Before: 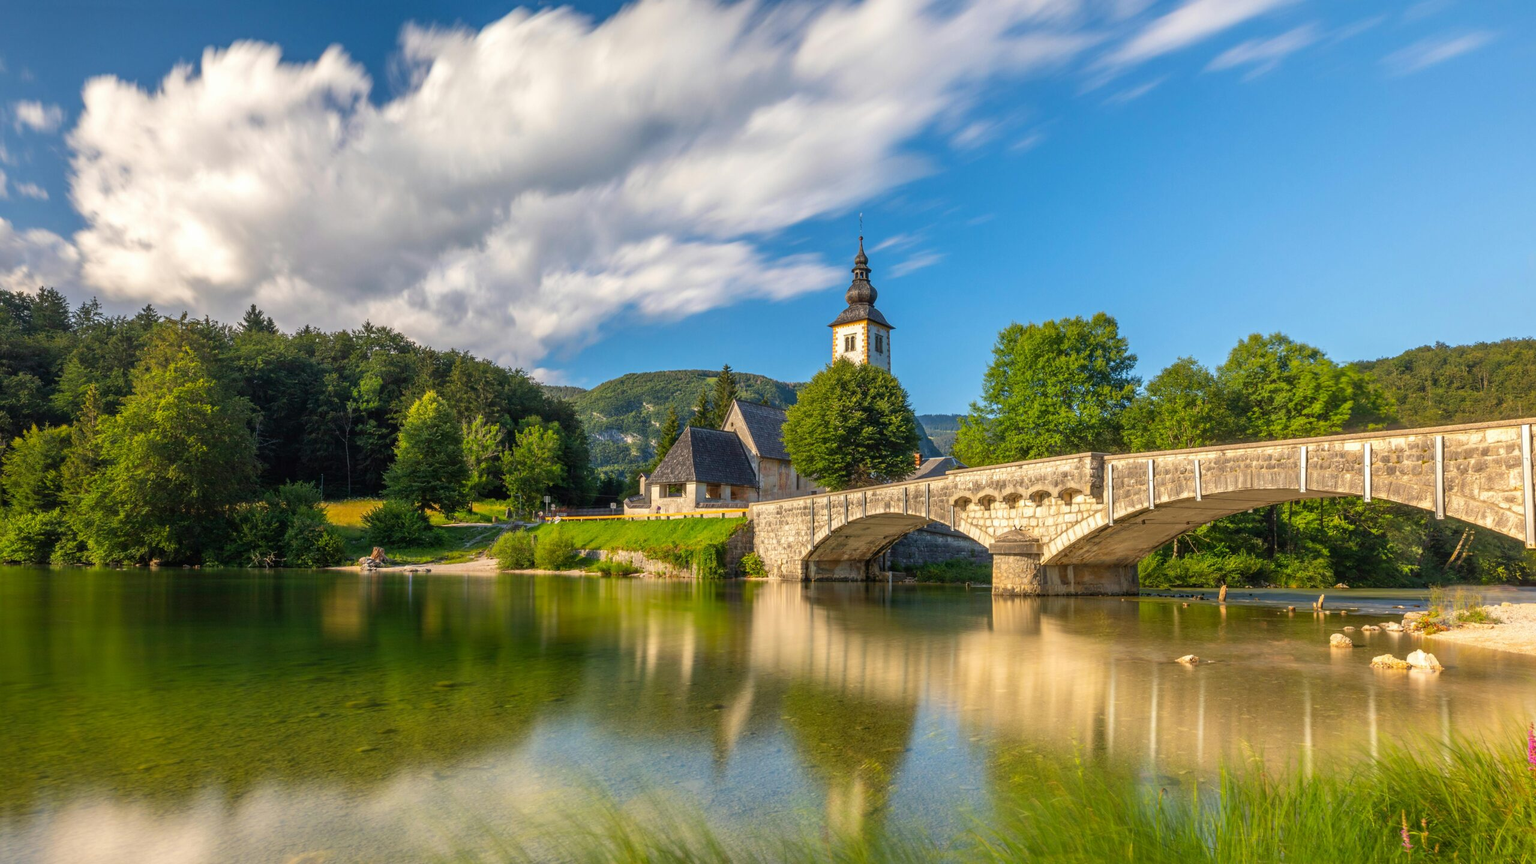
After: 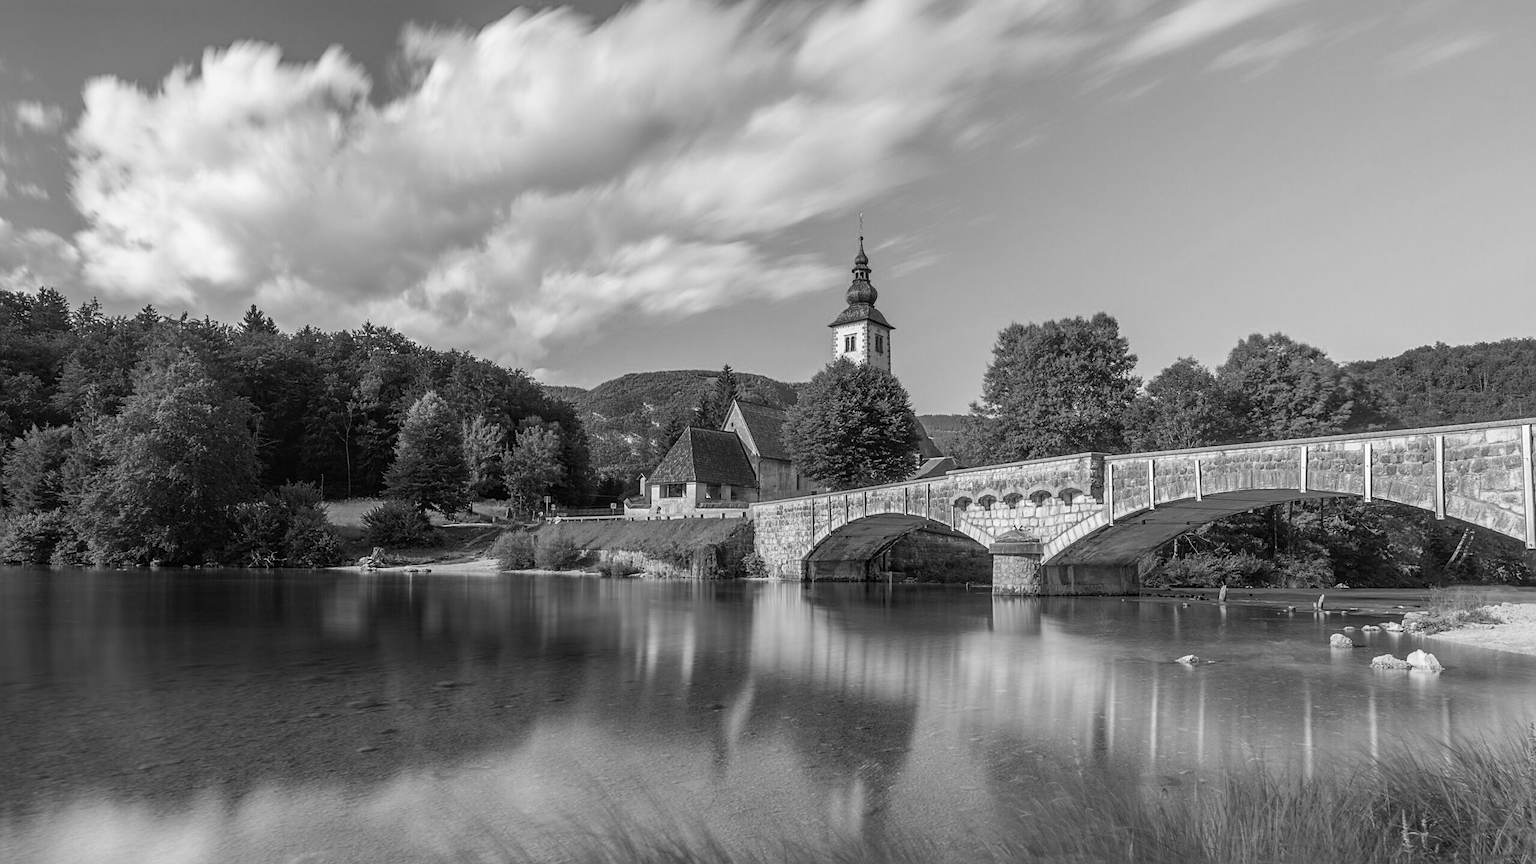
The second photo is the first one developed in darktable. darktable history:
sharpen: on, module defaults
color calibration: output gray [0.21, 0.42, 0.37, 0], gray › normalize channels true, illuminant same as pipeline (D50), adaptation XYZ, x 0.346, y 0.359, gamut compression 0
